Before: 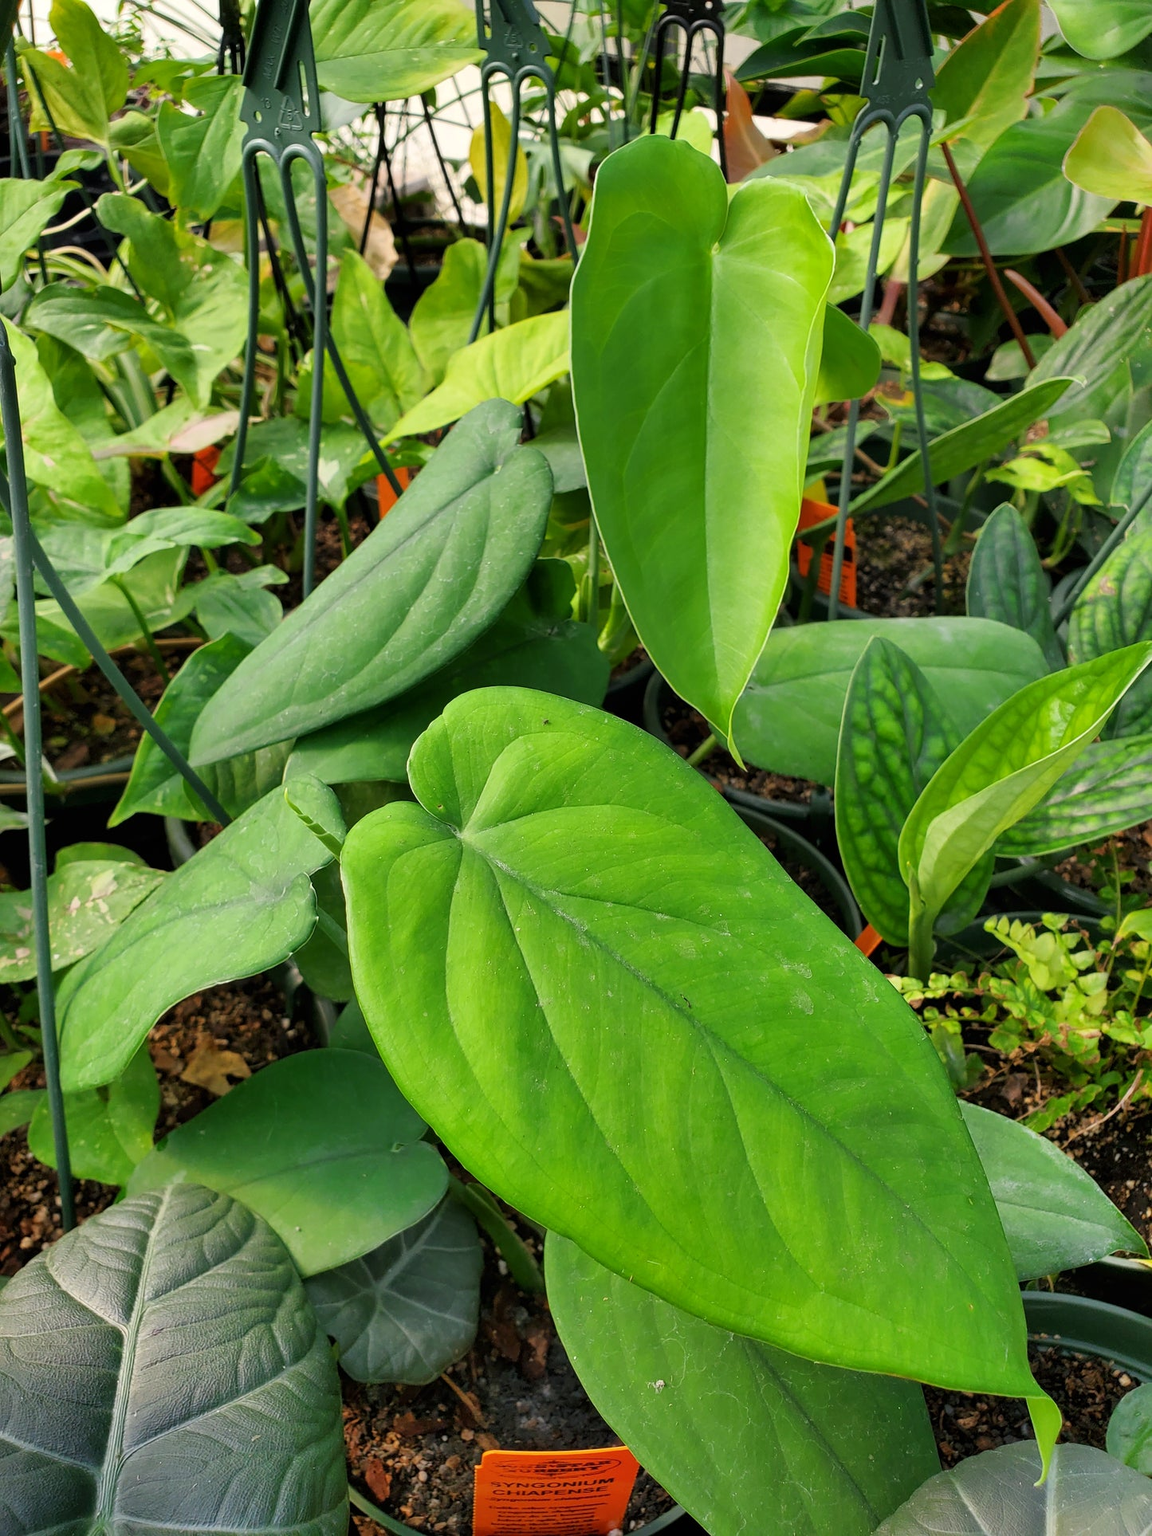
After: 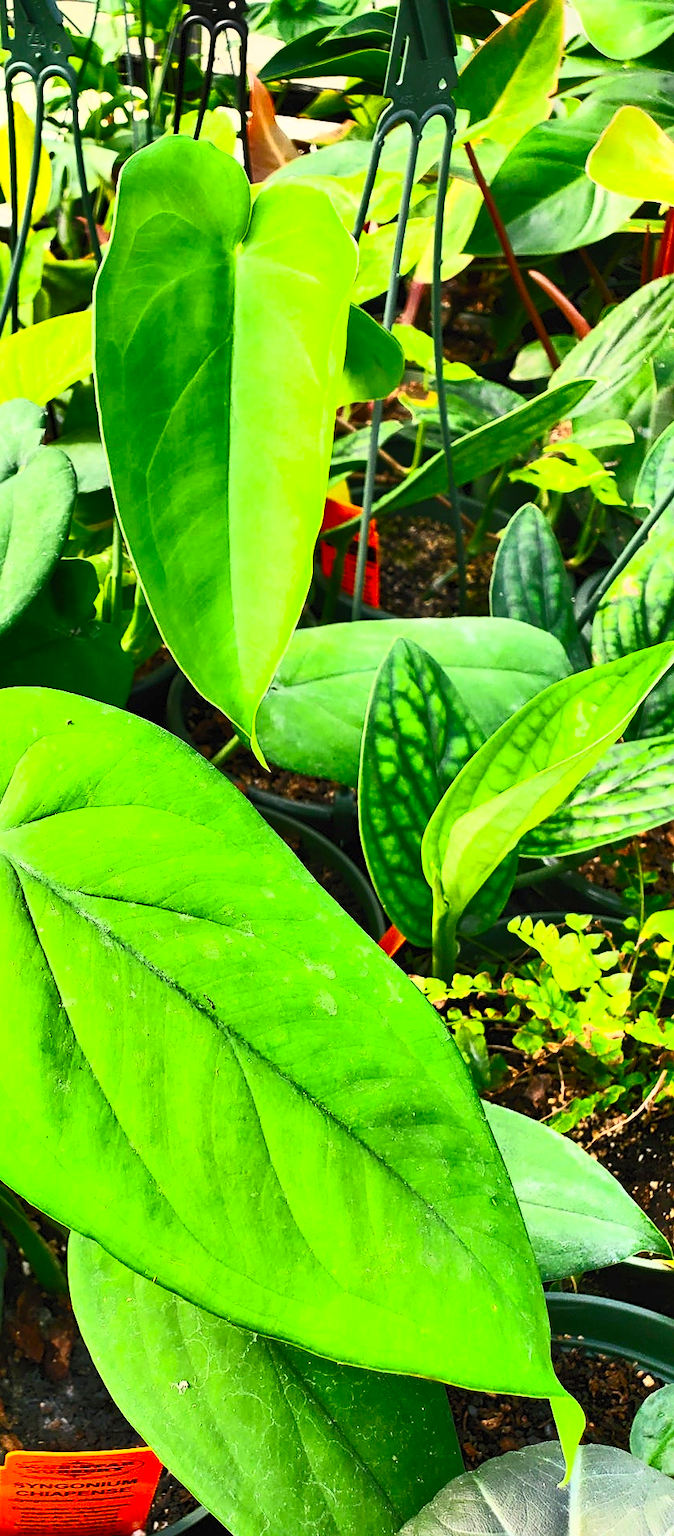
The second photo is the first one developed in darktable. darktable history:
crop: left 41.402%
sharpen: amount 0.2
shadows and highlights: highlights color adjustment 0%, low approximation 0.01, soften with gaussian
contrast brightness saturation: contrast 0.83, brightness 0.59, saturation 0.59
